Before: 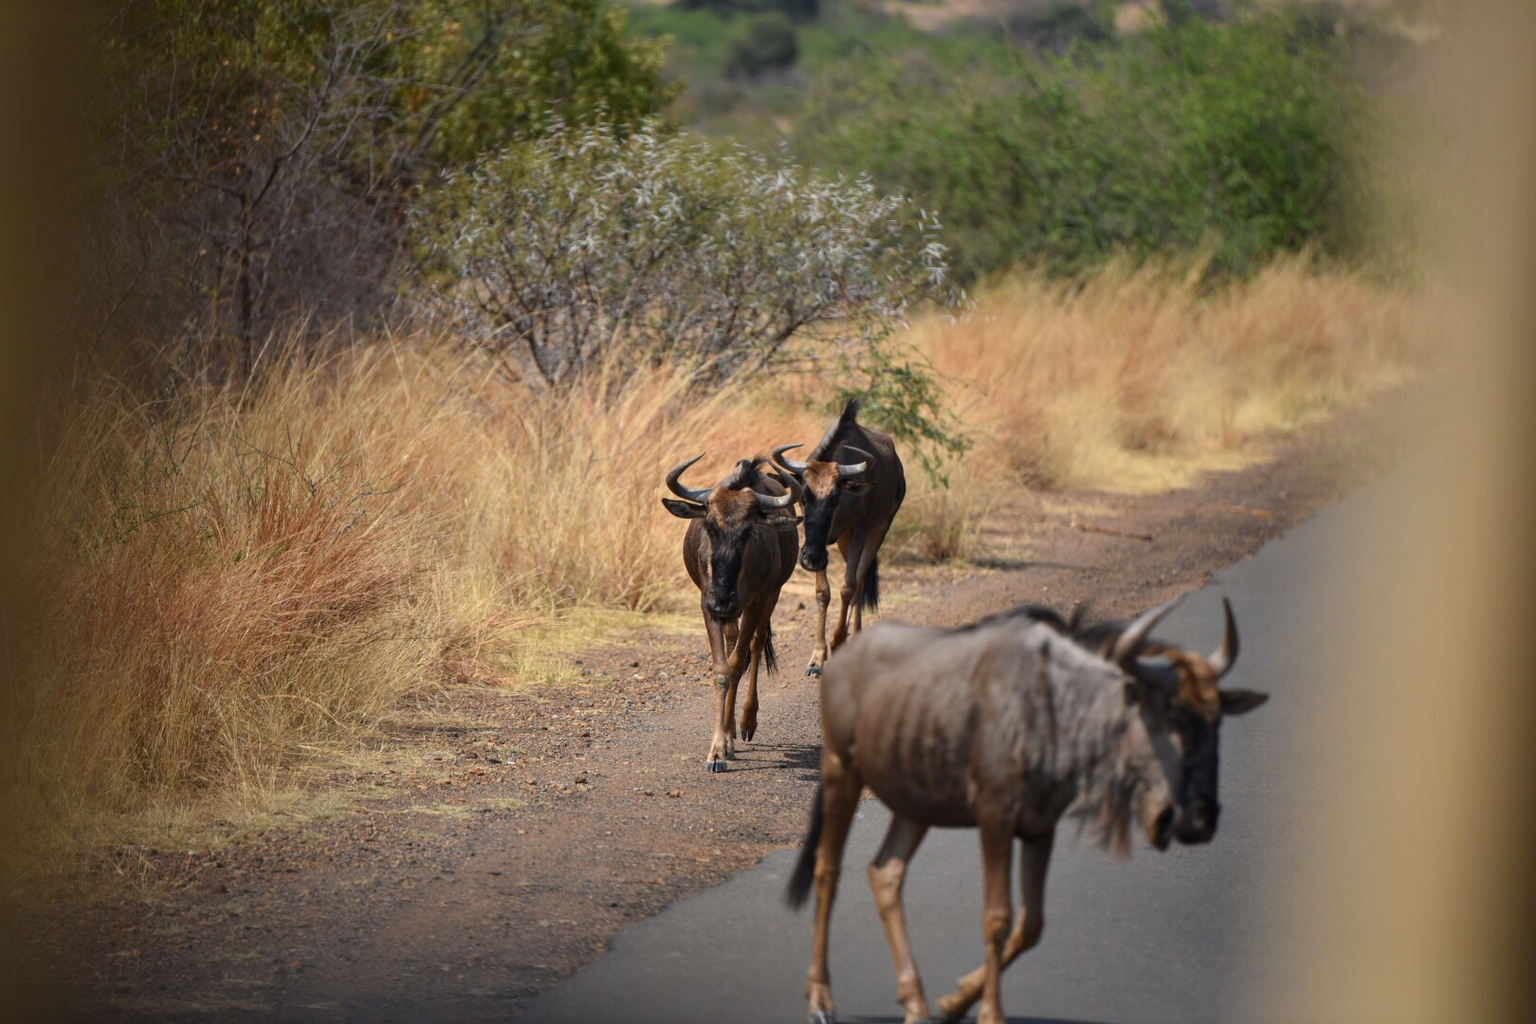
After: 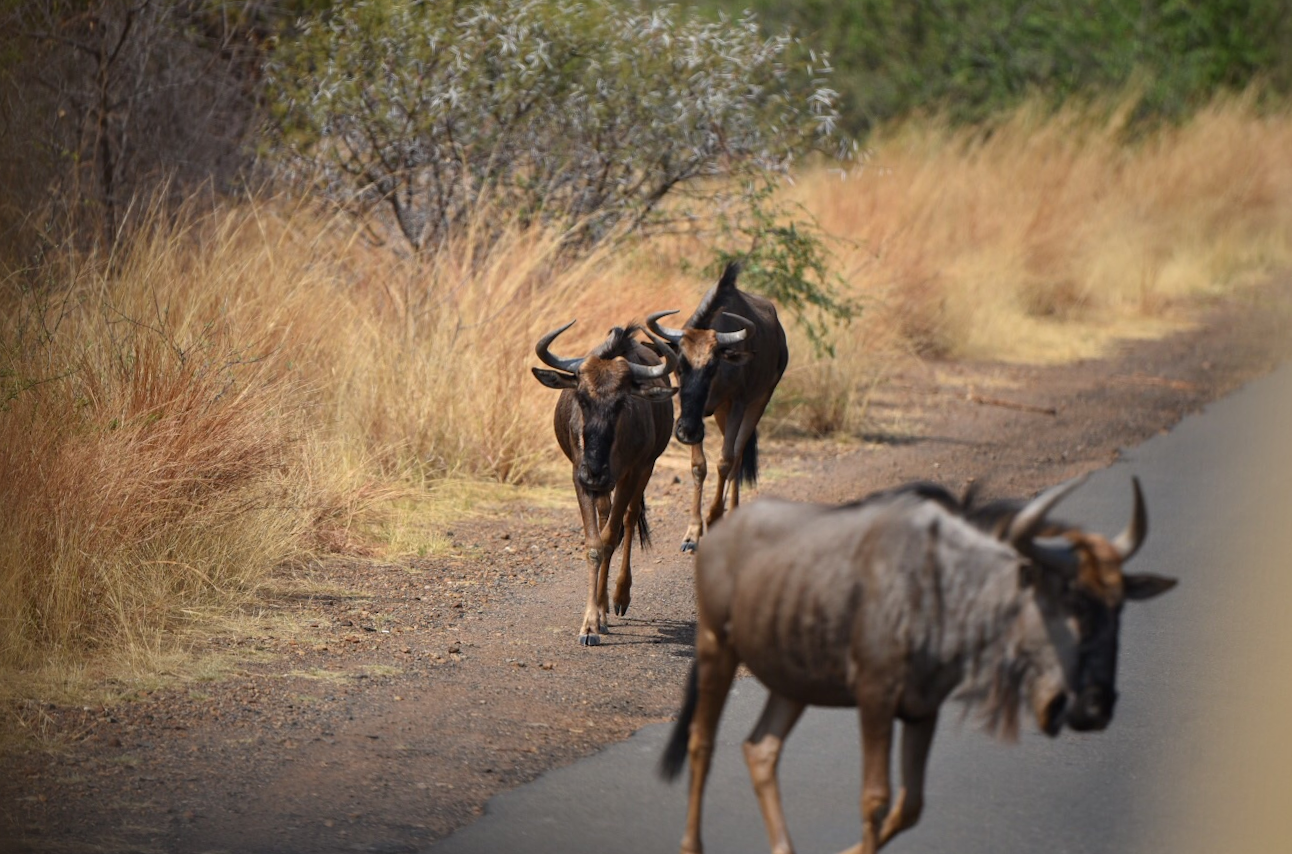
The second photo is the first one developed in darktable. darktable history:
rotate and perspective: rotation 0.062°, lens shift (vertical) 0.115, lens shift (horizontal) -0.133, crop left 0.047, crop right 0.94, crop top 0.061, crop bottom 0.94
crop and rotate: left 4.842%, top 15.51%, right 10.668%
